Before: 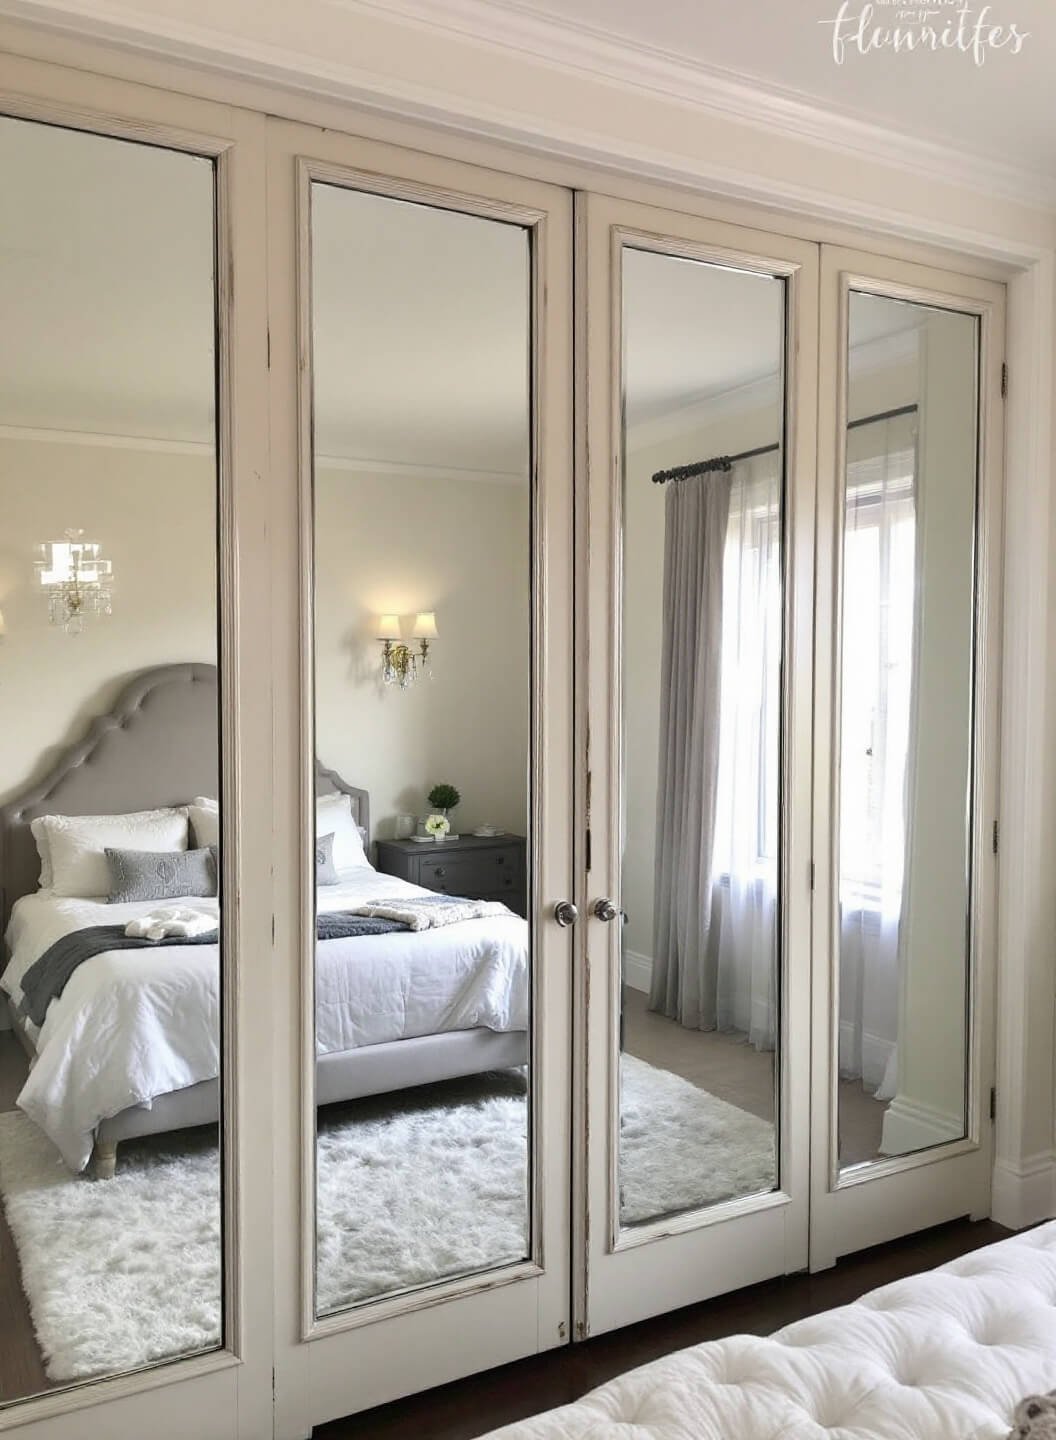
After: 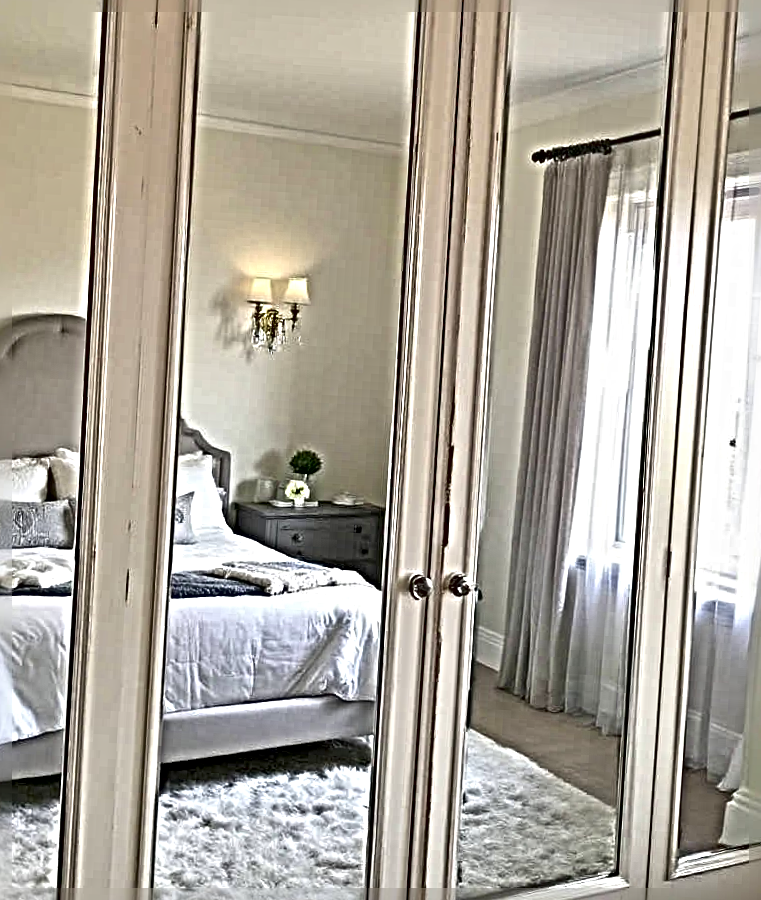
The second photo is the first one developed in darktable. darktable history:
contrast brightness saturation: contrast 0.07, brightness -0.14, saturation 0.11
tone equalizer: -7 EV 0.15 EV, -6 EV 0.6 EV, -5 EV 1.15 EV, -4 EV 1.33 EV, -3 EV 1.15 EV, -2 EV 0.6 EV, -1 EV 0.15 EV, mask exposure compensation -0.5 EV
crop and rotate: angle -3.37°, left 9.79%, top 20.73%, right 12.42%, bottom 11.82%
sharpen: radius 6.3, amount 1.8, threshold 0
